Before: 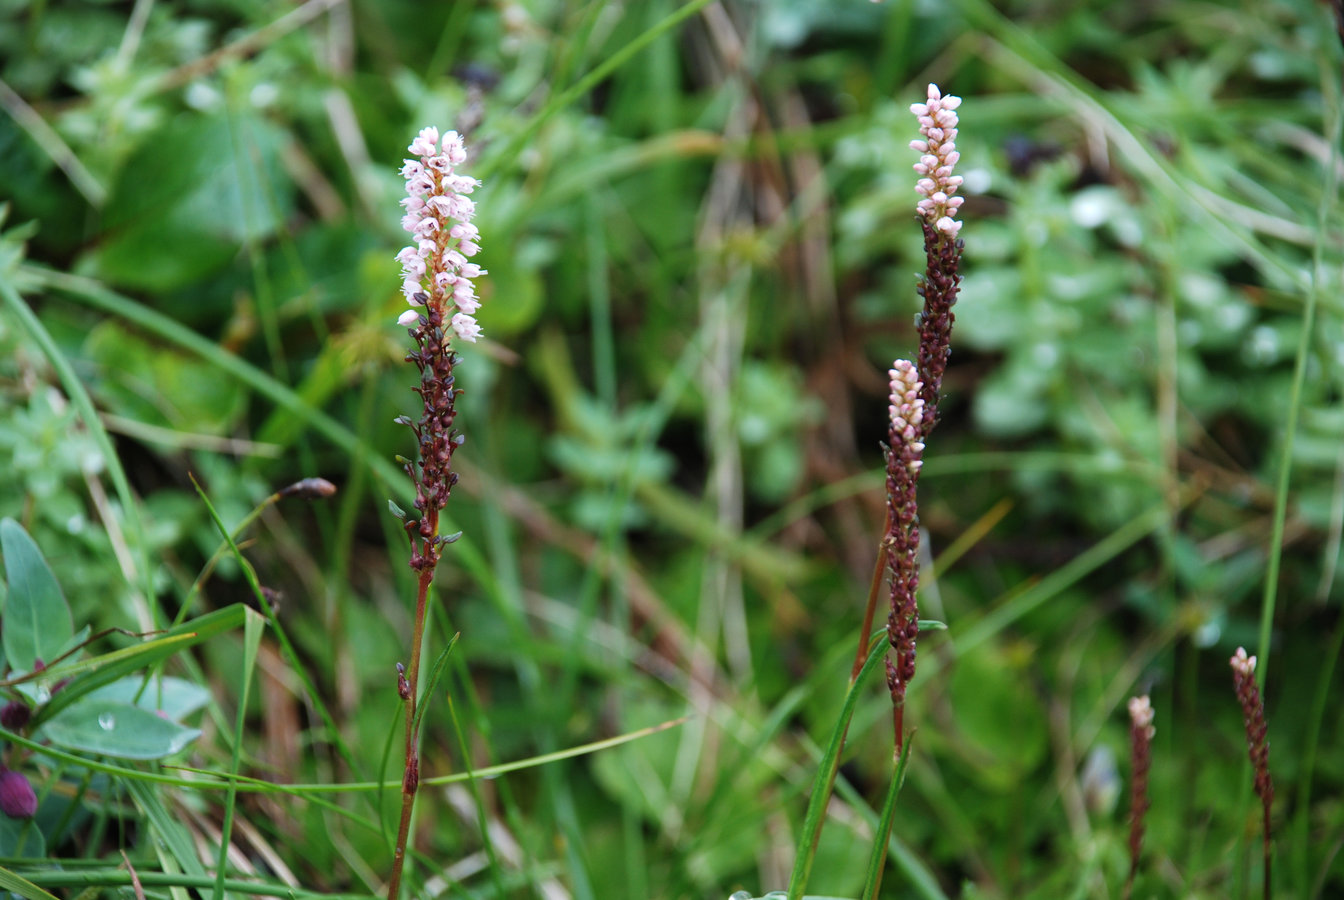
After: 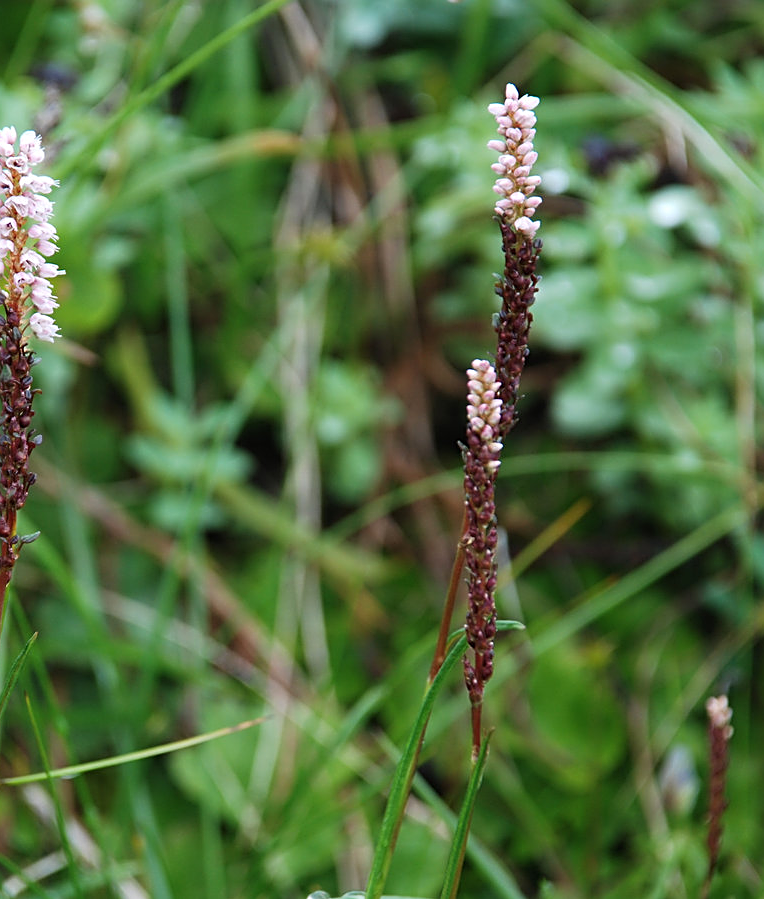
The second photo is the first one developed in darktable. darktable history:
crop: left 31.441%, top 0.015%, right 11.691%
sharpen: on, module defaults
